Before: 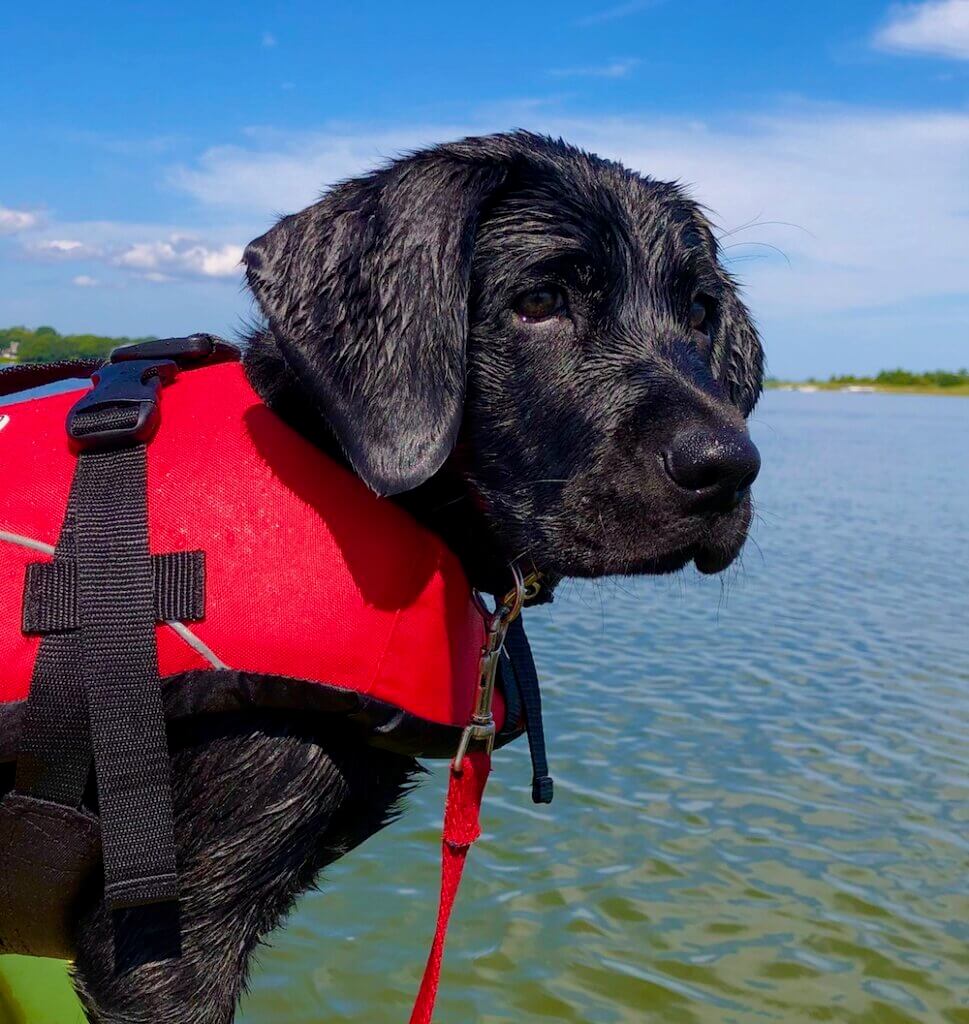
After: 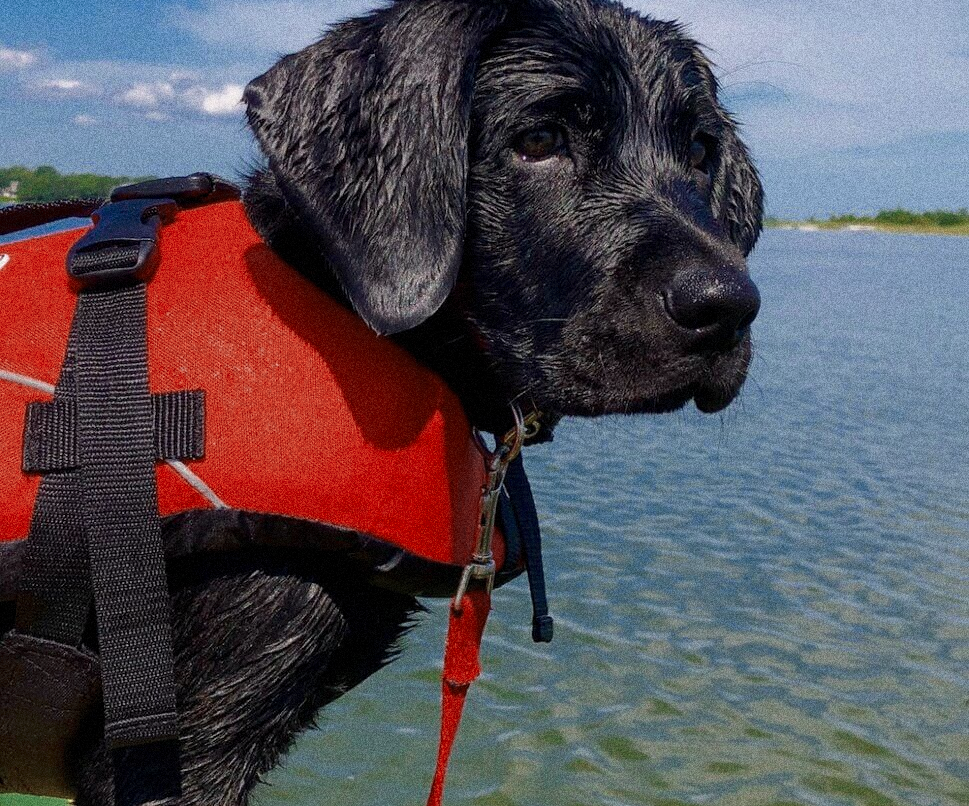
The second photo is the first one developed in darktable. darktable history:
color zones: curves: ch0 [(0, 0.5) (0.125, 0.4) (0.25, 0.5) (0.375, 0.4) (0.5, 0.4) (0.625, 0.35) (0.75, 0.35) (0.875, 0.5)]; ch1 [(0, 0.35) (0.125, 0.45) (0.25, 0.35) (0.375, 0.35) (0.5, 0.35) (0.625, 0.35) (0.75, 0.45) (0.875, 0.35)]; ch2 [(0, 0.6) (0.125, 0.5) (0.25, 0.5) (0.375, 0.6) (0.5, 0.6) (0.625, 0.5) (0.75, 0.5) (0.875, 0.5)]
crop and rotate: top 15.774%, bottom 5.506%
contrast brightness saturation: contrast 0.05
grain: coarseness 14.49 ISO, strength 48.04%, mid-tones bias 35%
